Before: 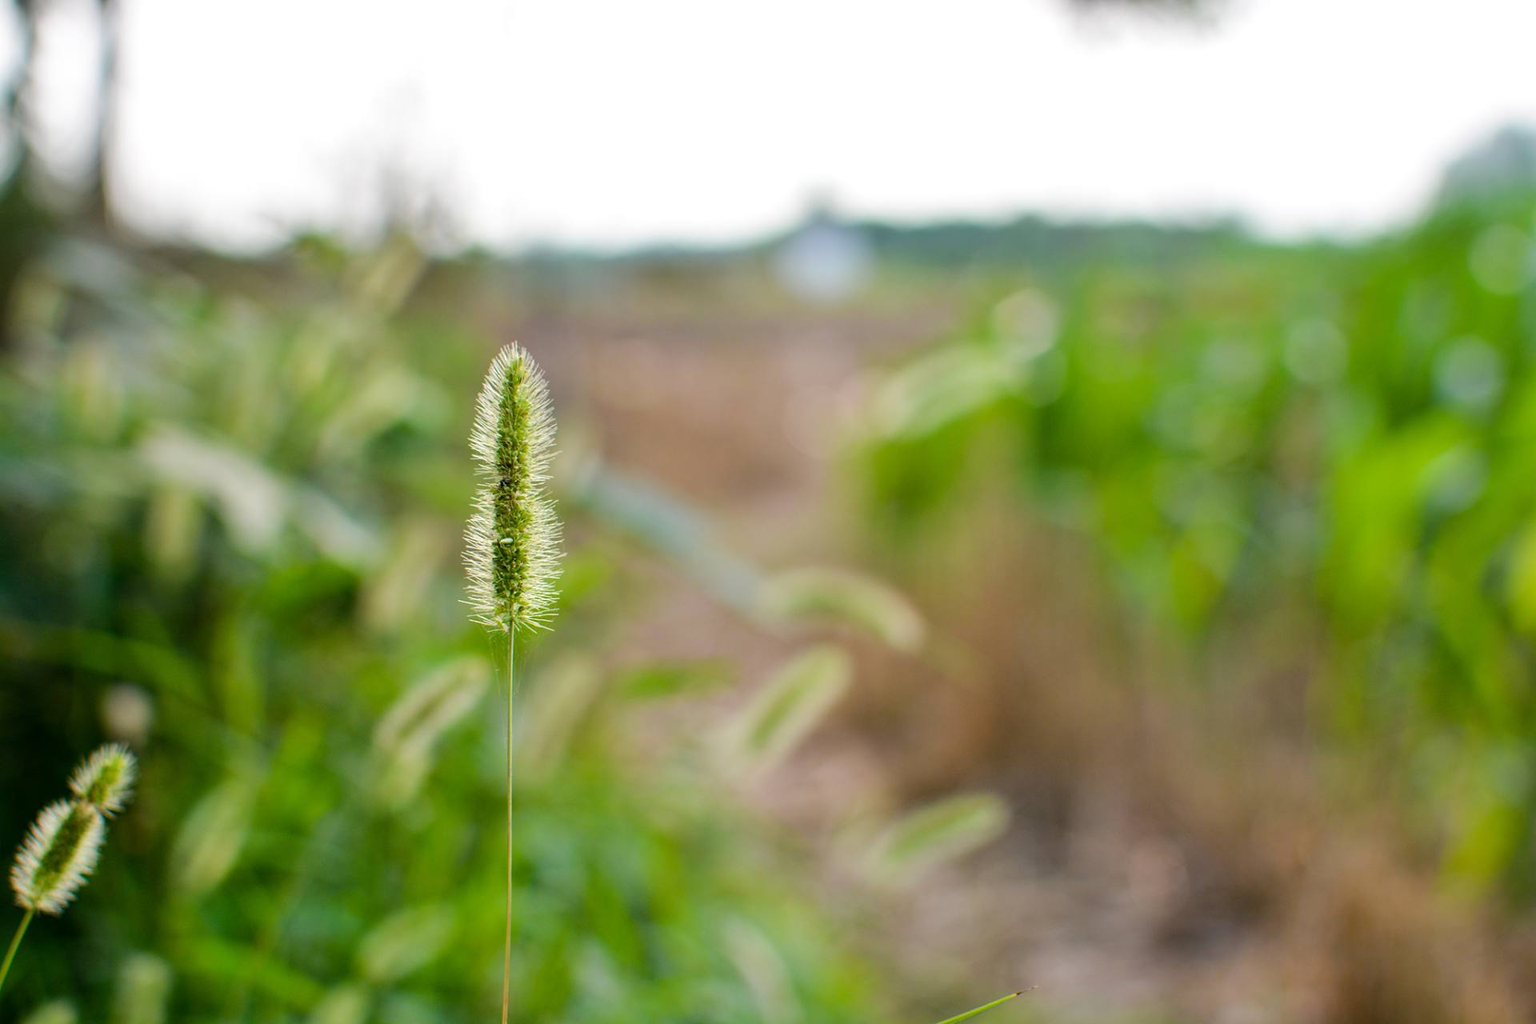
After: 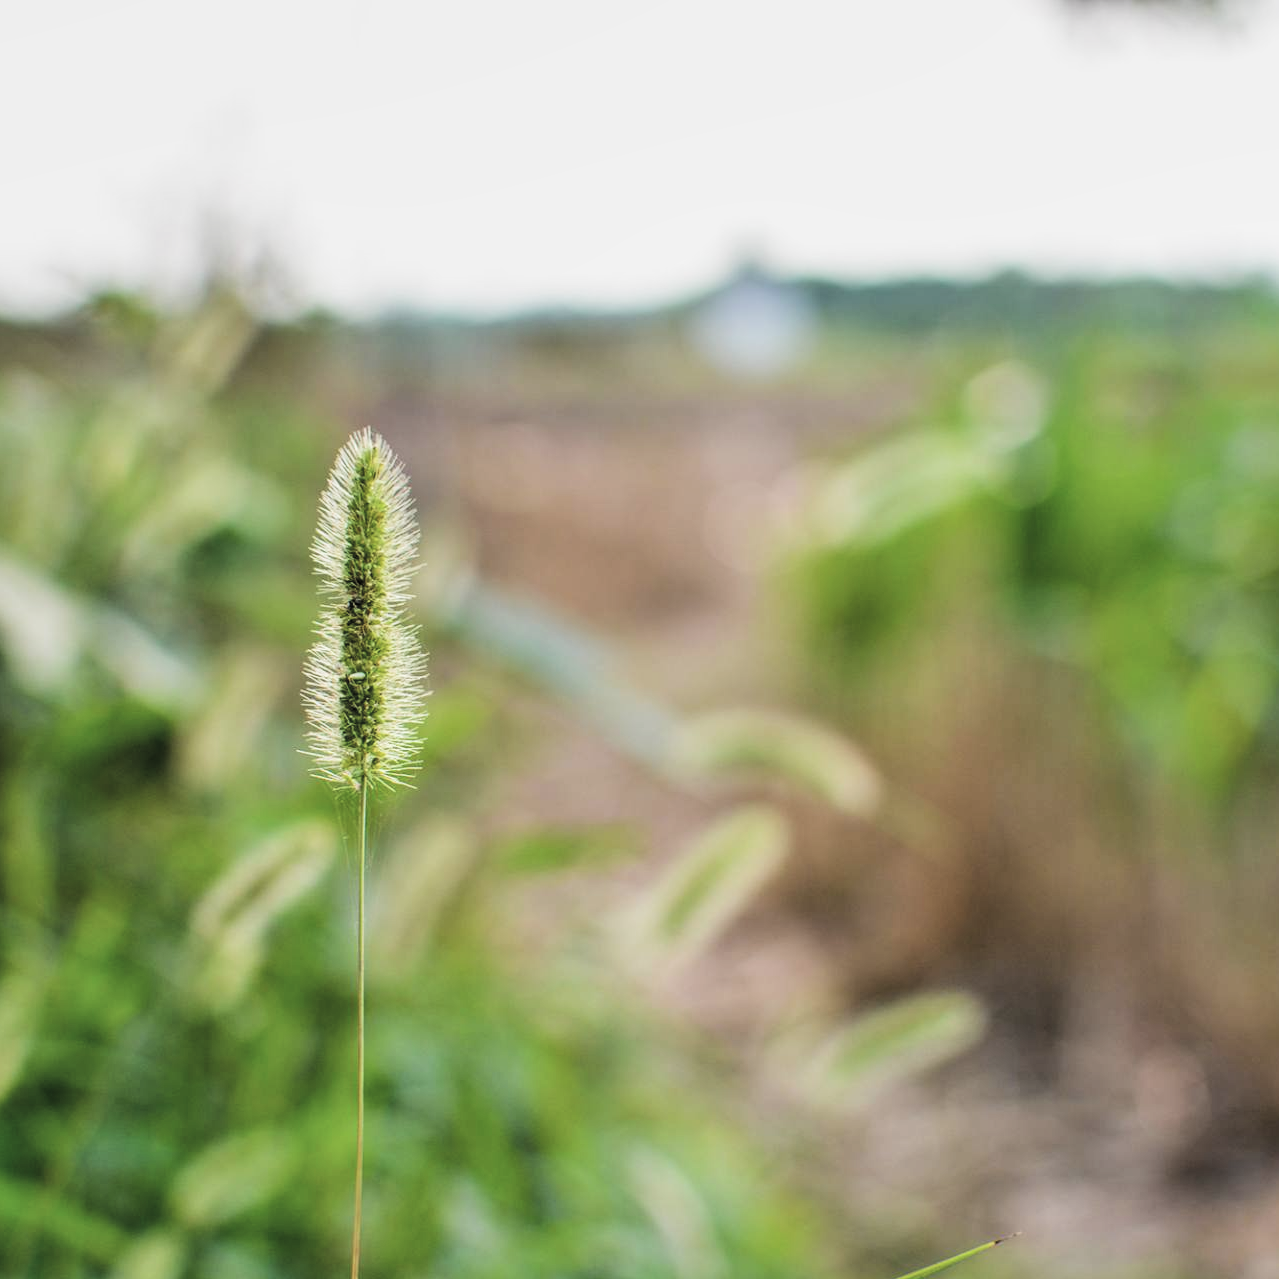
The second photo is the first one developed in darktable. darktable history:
local contrast: on, module defaults
crop and rotate: left 14.385%, right 18.956%
filmic rgb: black relative exposure -5.12 EV, white relative exposure 3.5 EV, hardness 3.17, contrast 1.402, highlights saturation mix -48.79%
exposure: black level correction -0.03, compensate highlight preservation false
